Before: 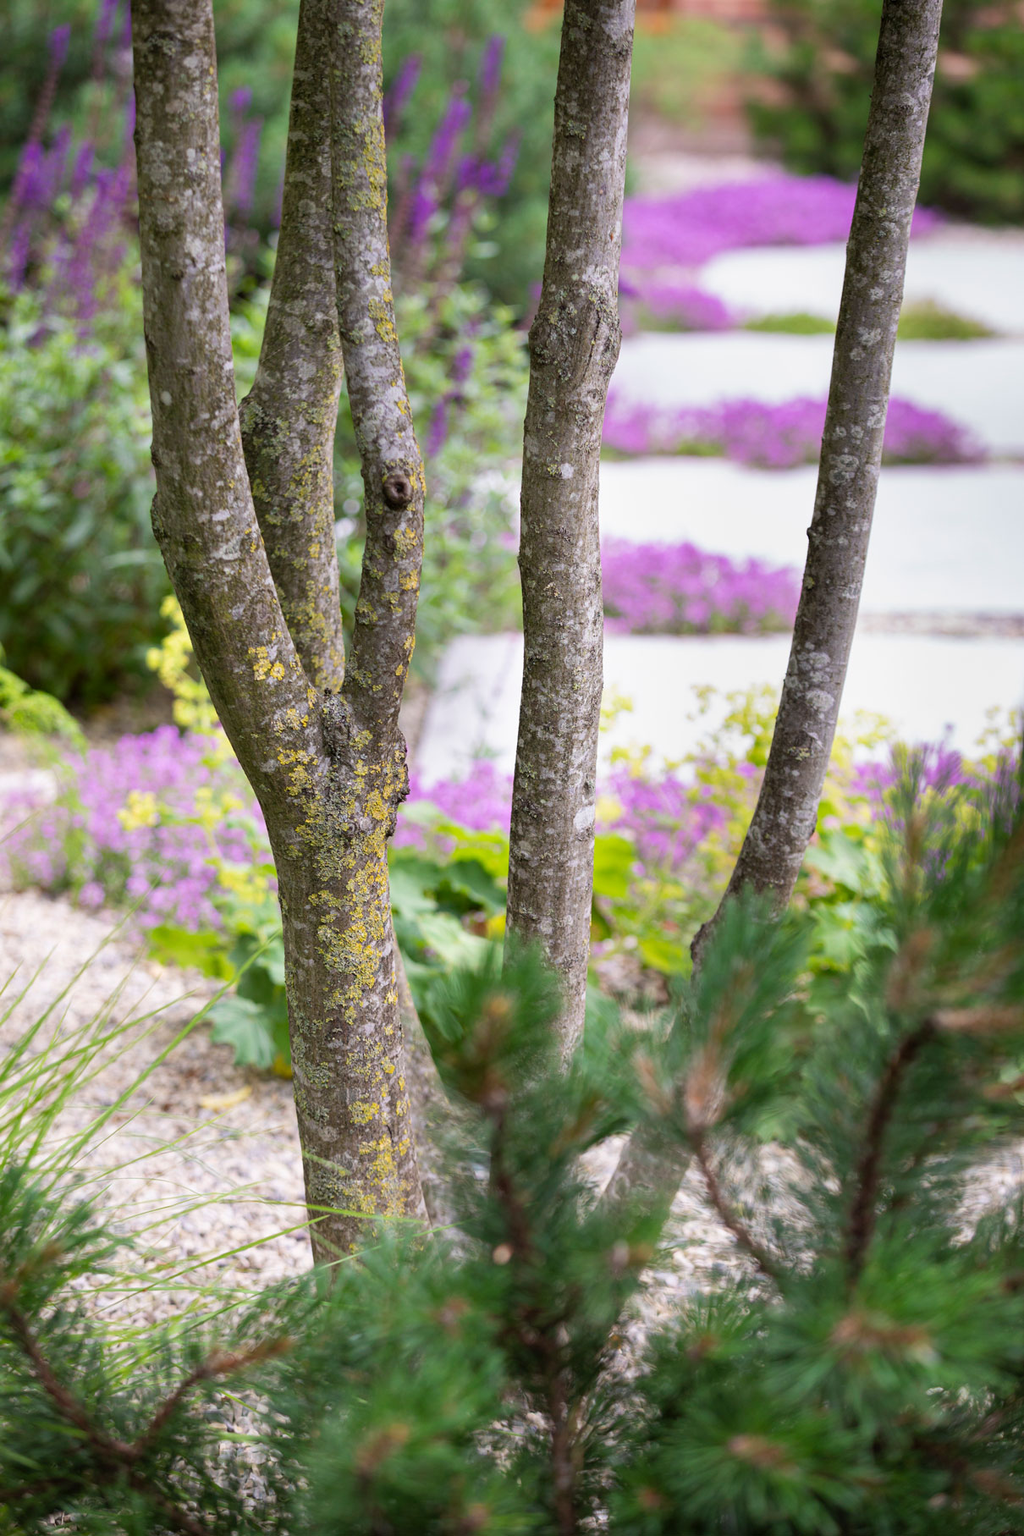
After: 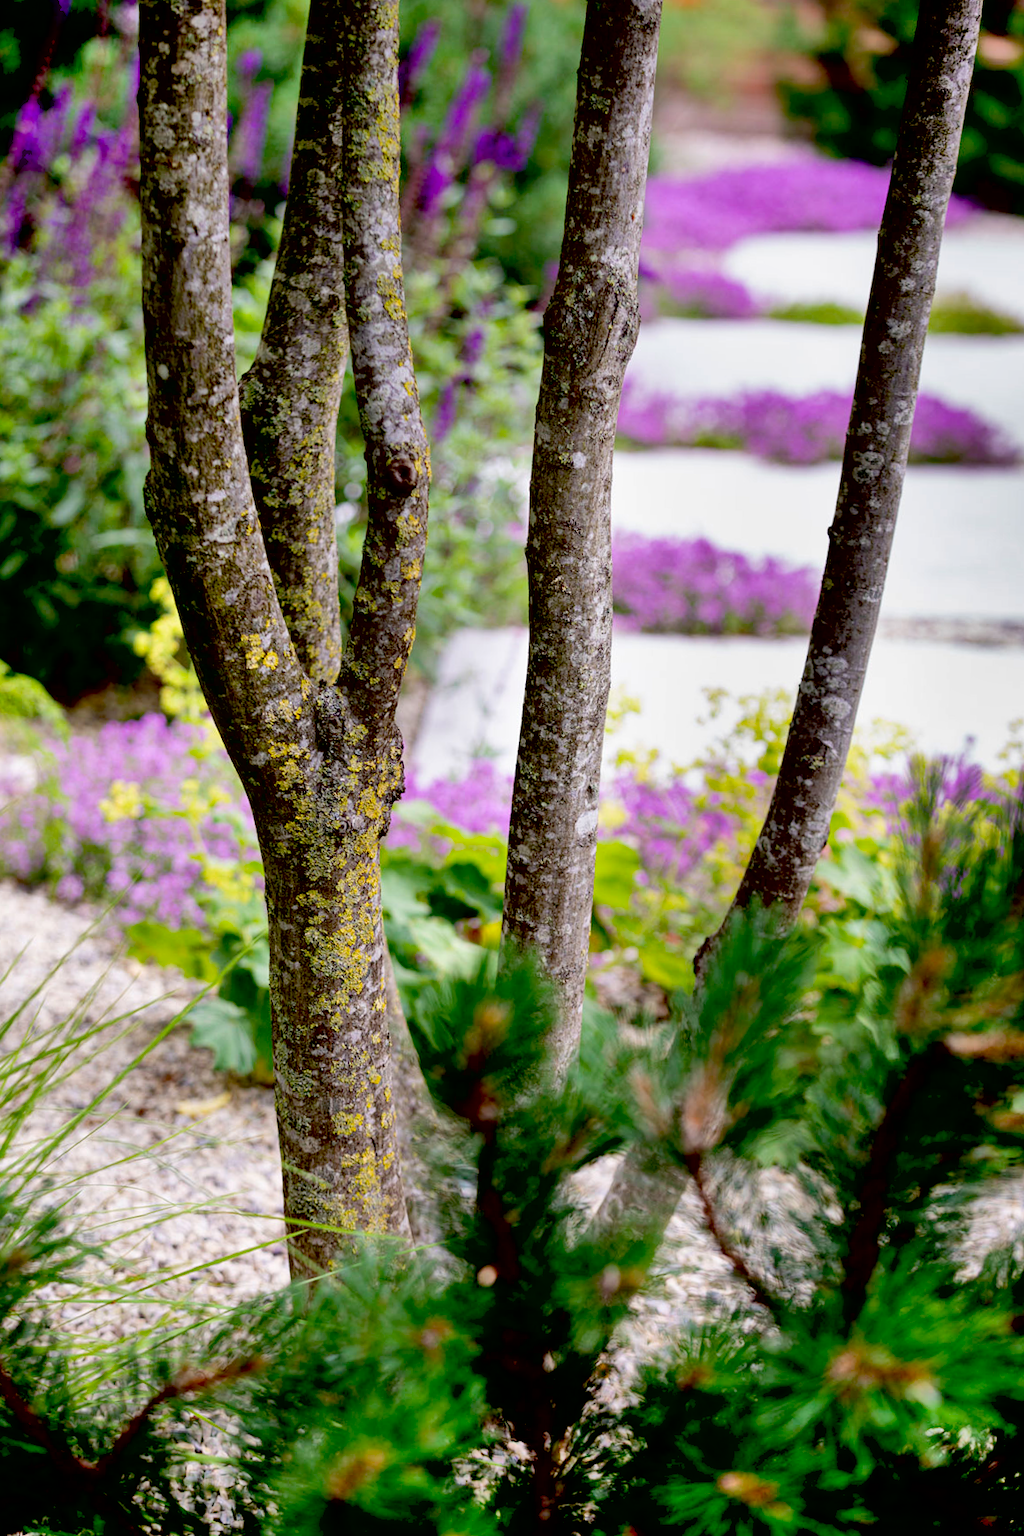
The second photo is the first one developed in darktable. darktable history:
crop and rotate: angle -1.69°
shadows and highlights: highlights color adjustment 0%, low approximation 0.01, soften with gaussian
exposure: black level correction 0.056, compensate highlight preservation false
